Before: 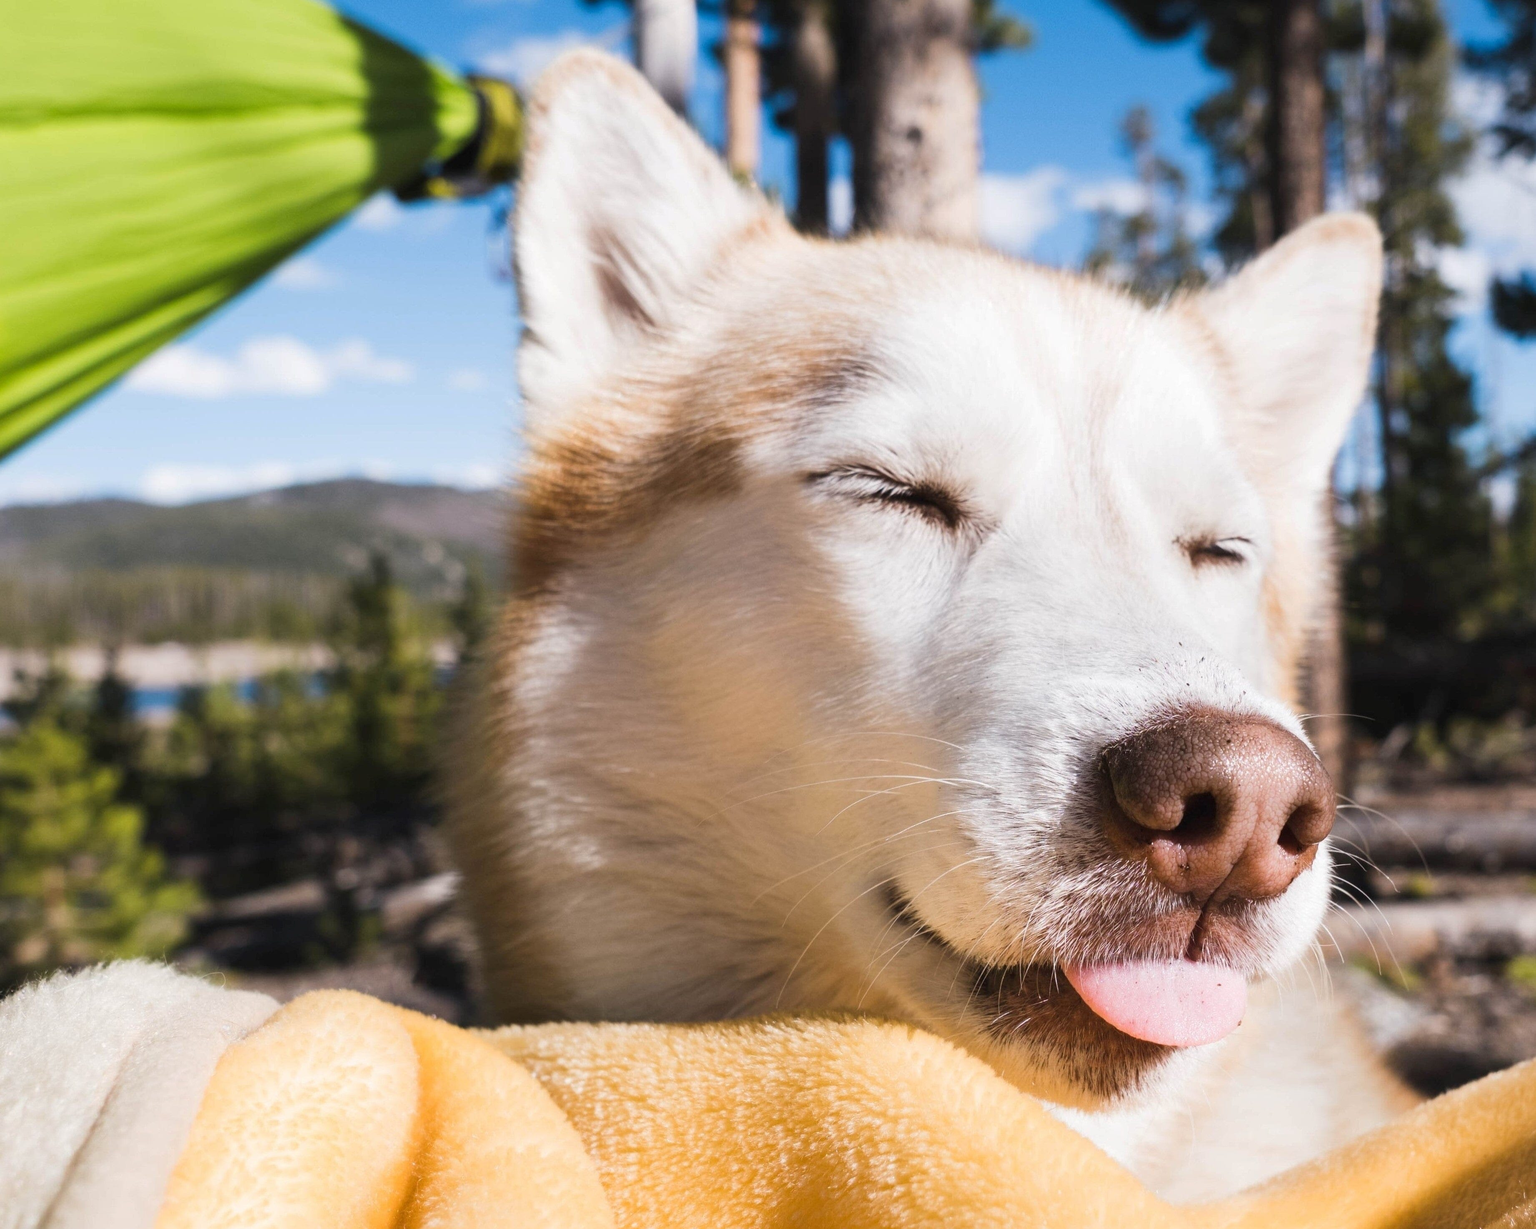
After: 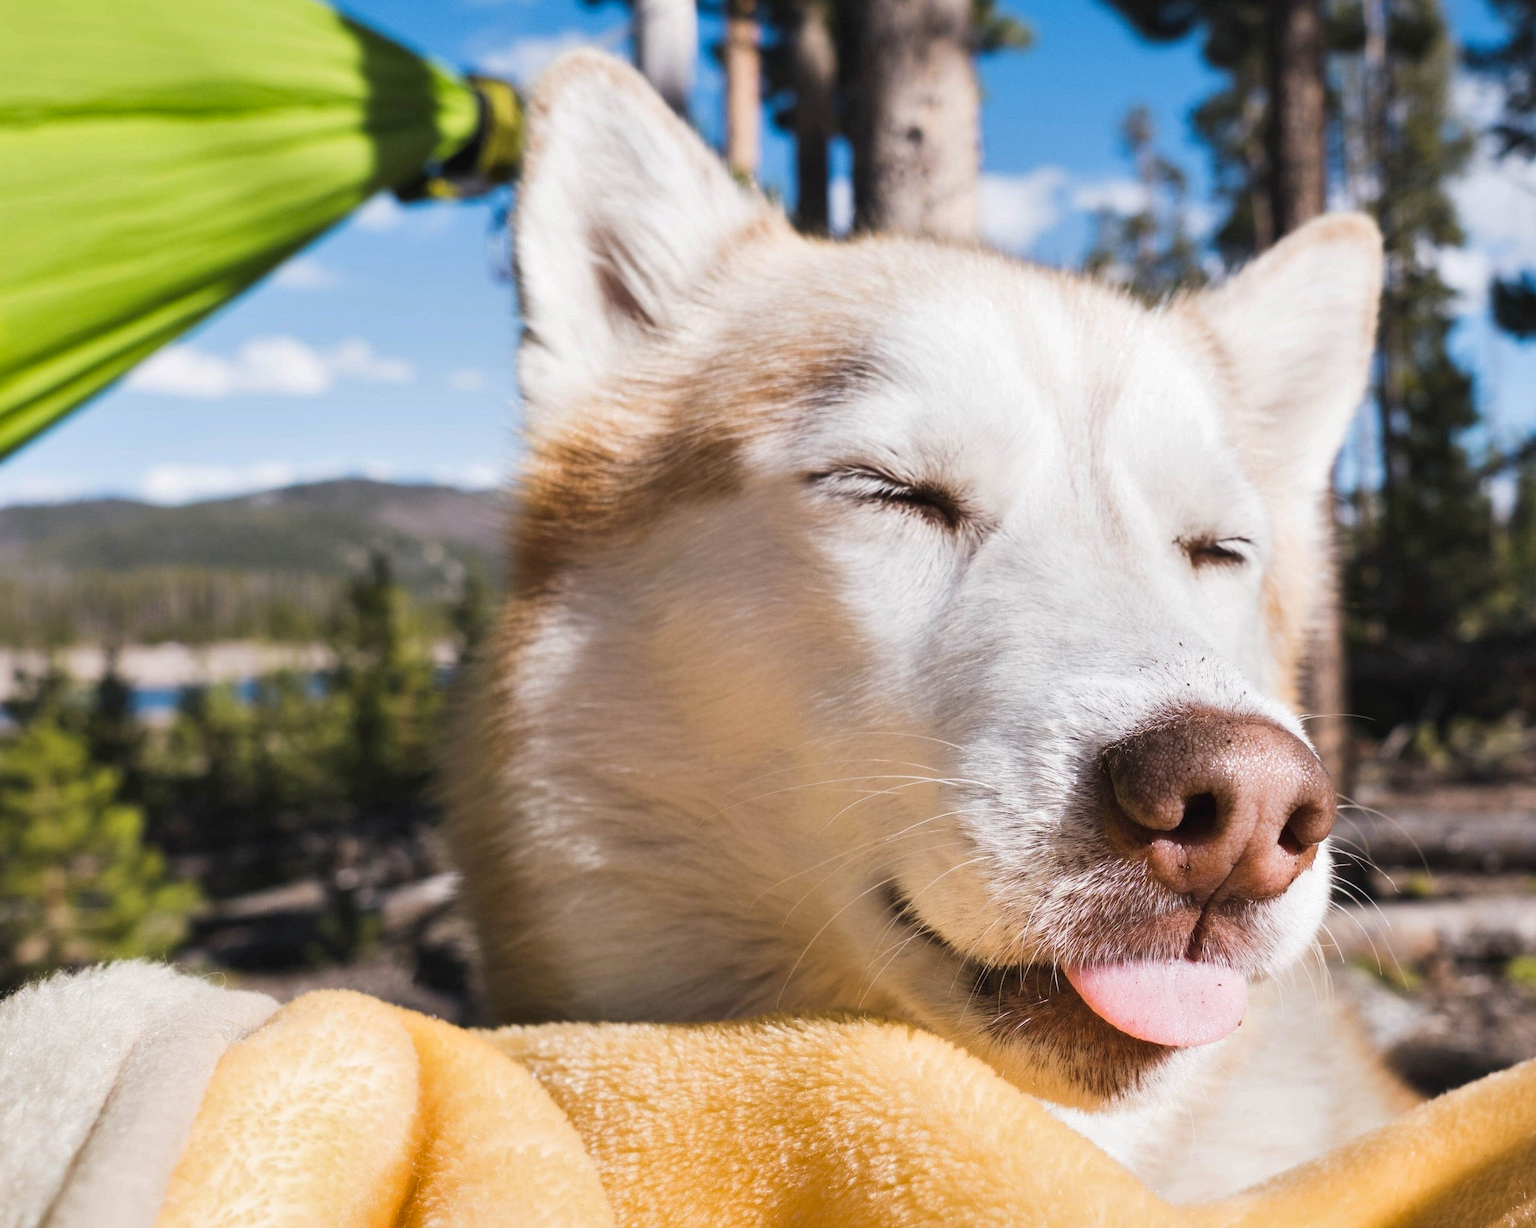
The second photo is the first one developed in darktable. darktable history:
shadows and highlights: shadows 35, highlights -35, soften with gaussian
tone equalizer: on, module defaults
